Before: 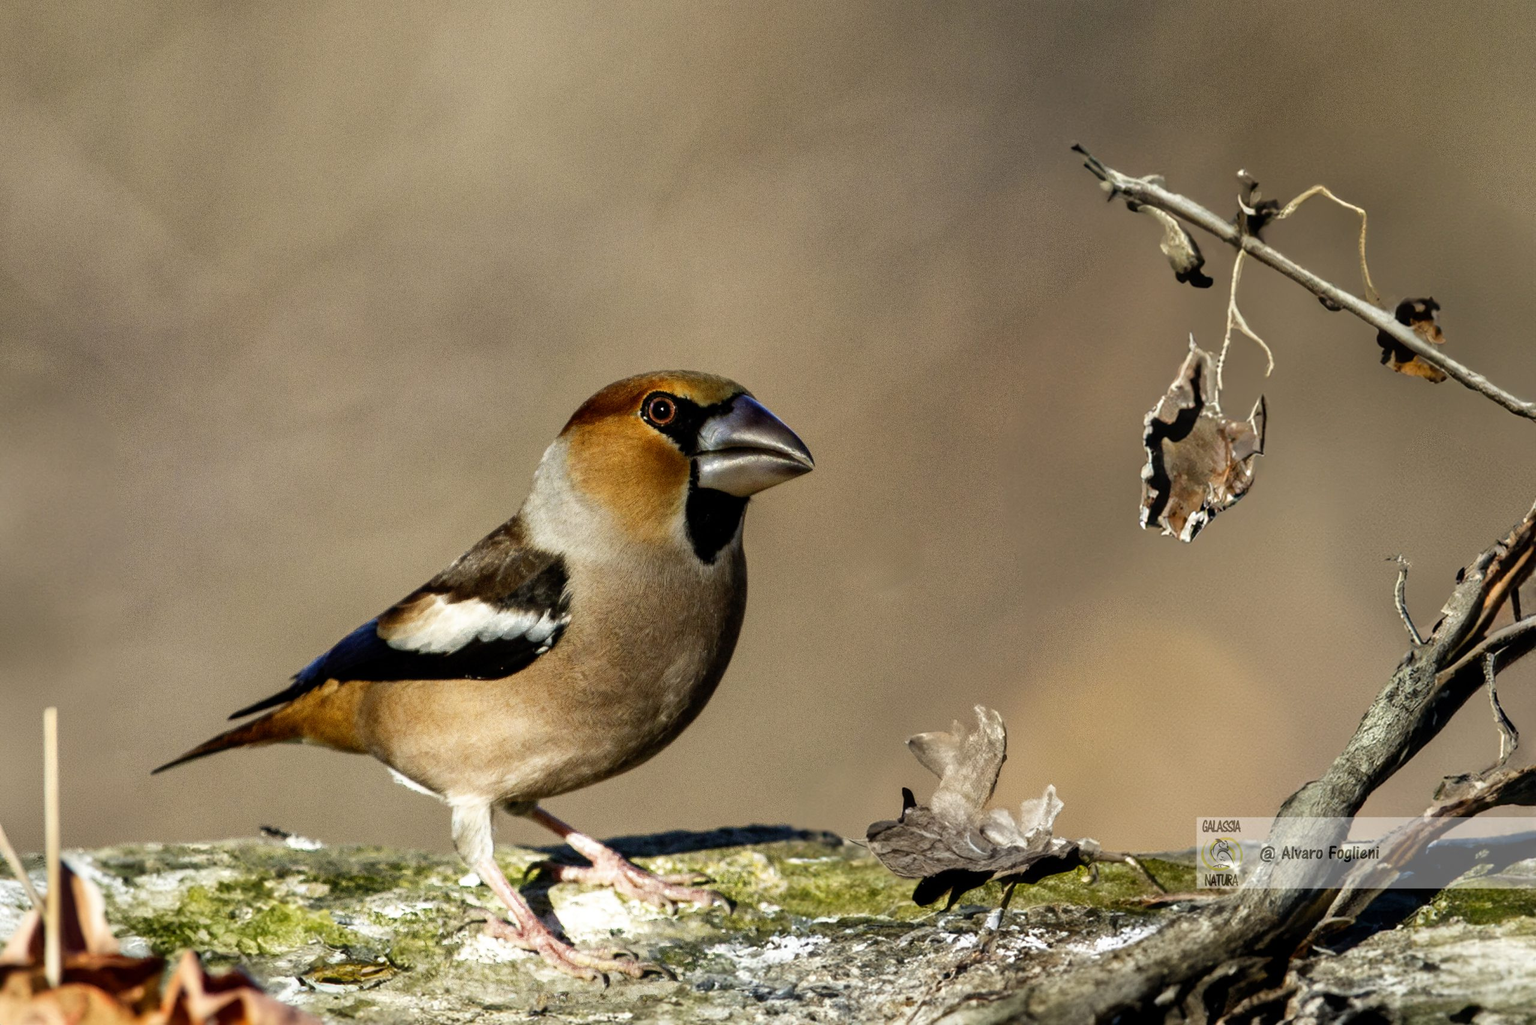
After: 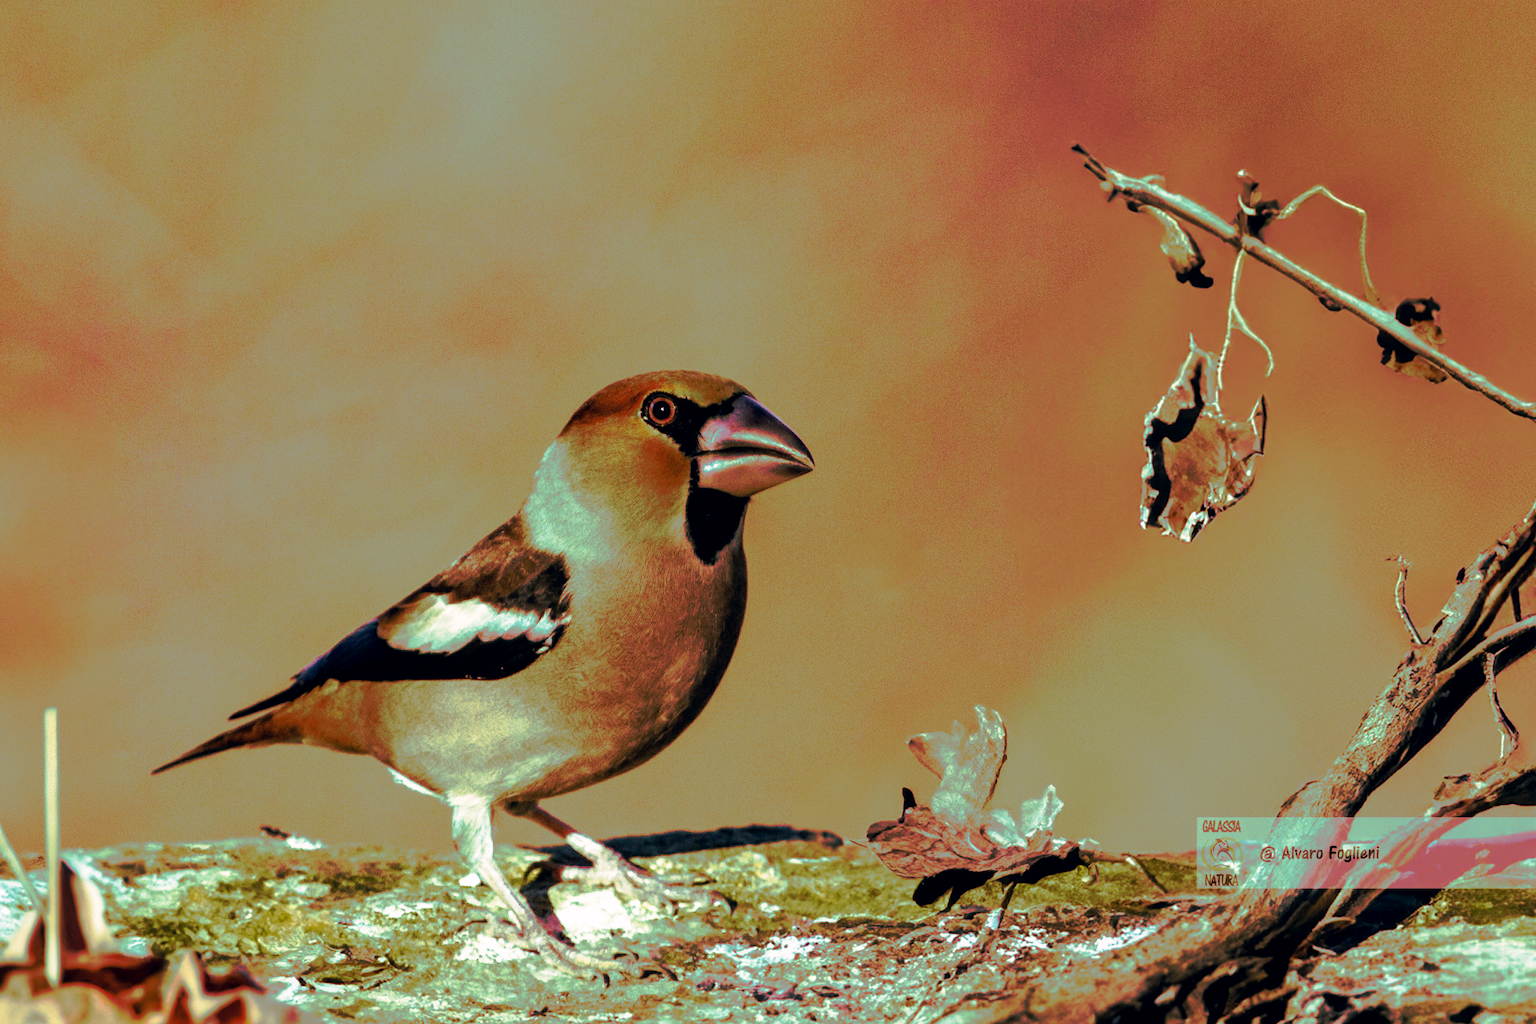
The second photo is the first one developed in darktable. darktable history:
tone curve: curves: ch0 [(0, 0) (0.003, 0.005) (0.011, 0.012) (0.025, 0.026) (0.044, 0.046) (0.069, 0.071) (0.1, 0.098) (0.136, 0.135) (0.177, 0.178) (0.224, 0.217) (0.277, 0.274) (0.335, 0.335) (0.399, 0.442) (0.468, 0.543) (0.543, 0.6) (0.623, 0.628) (0.709, 0.679) (0.801, 0.782) (0.898, 0.904) (1, 1)], preserve colors none
color look up table: target L [94.28, 89.23, 91.91, 91.03, 76.99, 73.56, 67.89, 73.67, 62.48, 35.17, 17.55, 200.2, 94.4, 82.06, 79.91, 69.3, 60.14, 49.63, 47.66, 49.71, 27.51, 26.85, 32.55, 31.03, 31.69, 3.334, 88.24, 77.12, 76.38, 72.03, 49.64, 56.74, 43.71, 55.92, 56.13, 53.07, 48.23, 30.99, 39.66, 41.18, 30.98, 4.826, 70.93, 65.53, 52.44, 40.14, 33.56, 27.38, 11.14], target a [-14.68, -45.71, -23.99, -41.58, -80.34, -30.16, -83.14, -2.25, -64.33, -26.08, -25.71, 0, 1.594, 14.22, 3.728, 44.9, 75.8, 3.731, -6.219, 45.18, 43.34, 44.4, 8.259, 41.53, 45.09, 12.99, 6.934, 36.36, 15.16, -21.9, 7.731, 40.94, 24.81, 60.76, 45.57, 86.71, 80.35, 37.3, 30.24, 66.01, 9.478, 24.75, -48.57, -40.08, -29.58, -16.55, -7.597, -8.534, -12.19], target b [30.52, 89.42, 7.032, 66.92, 32.99, 36.84, 65.47, 67.44, 20.94, 33.58, 24.59, 0, 17.67, 45.71, 75.91, 67.72, 20.13, 1.724, 29.2, 29.28, 39.68, -1.74, 39.61, 42.94, 15.06, 2.938, -13.34, -14.97, -31.11, -4.703, -37.79, -40.97, -54.78, -65.4, 15.81, -28.51, -62.07, -19.22, -12.83, -47.14, -38.01, -39.18, -33.43, -48.56, -32.89, -5.014, -14.7, -3.053, -3.693], num patches 49
